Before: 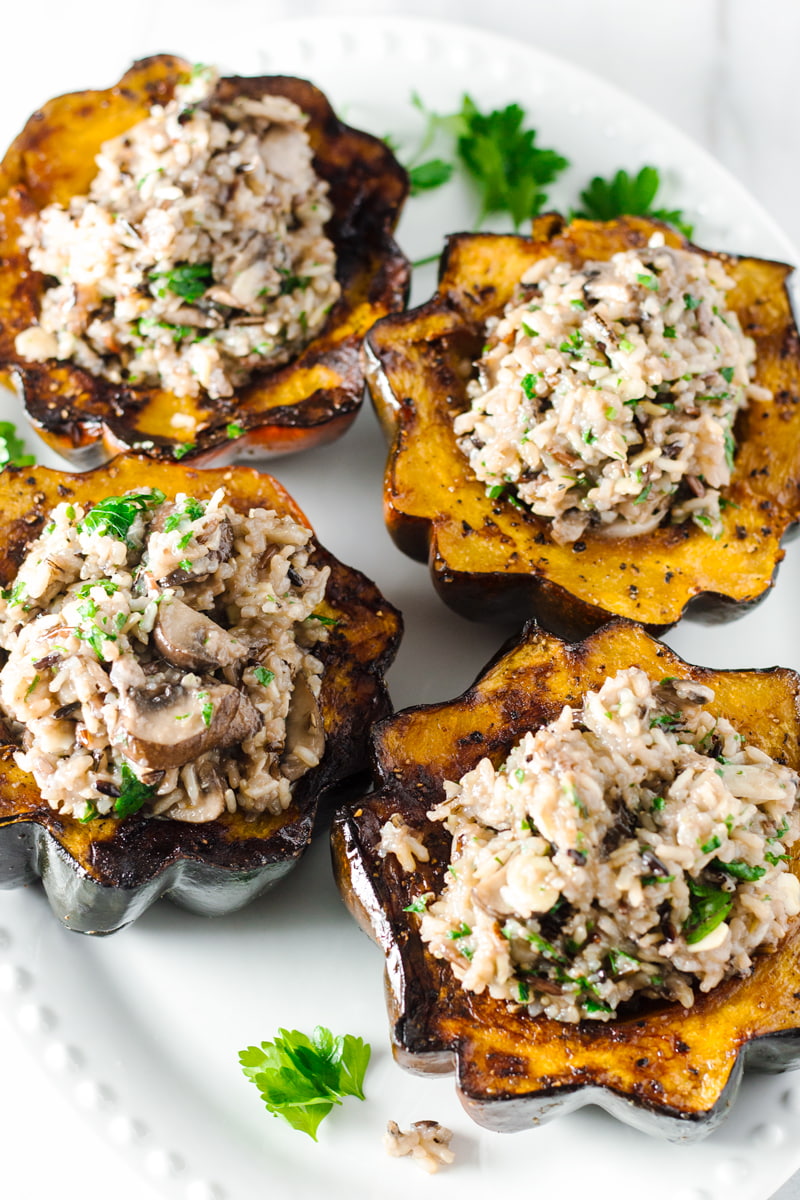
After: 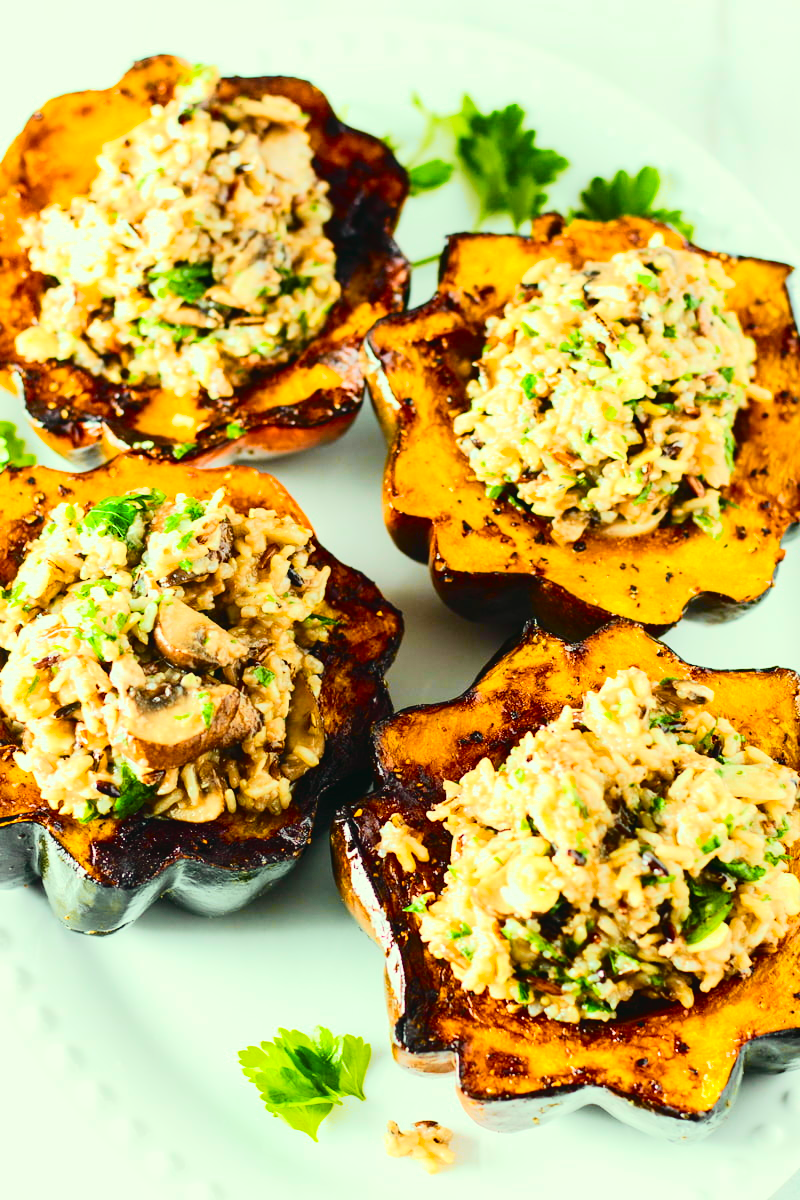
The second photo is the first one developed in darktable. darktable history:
color correction: highlights a* -5.94, highlights b* 11.19
exposure: exposure 0.217 EV, compensate highlight preservation false
color balance rgb: linear chroma grading › global chroma 15%, perceptual saturation grading › global saturation 30%
tone curve: curves: ch0 [(0, 0.036) (0.037, 0.042) (0.184, 0.146) (0.438, 0.521) (0.54, 0.668) (0.698, 0.835) (0.856, 0.92) (1, 0.98)]; ch1 [(0, 0) (0.393, 0.415) (0.447, 0.448) (0.482, 0.459) (0.509, 0.496) (0.527, 0.525) (0.571, 0.602) (0.619, 0.671) (0.715, 0.729) (1, 1)]; ch2 [(0, 0) (0.369, 0.388) (0.449, 0.454) (0.499, 0.5) (0.521, 0.517) (0.53, 0.544) (0.561, 0.607) (0.674, 0.735) (1, 1)], color space Lab, independent channels, preserve colors none
